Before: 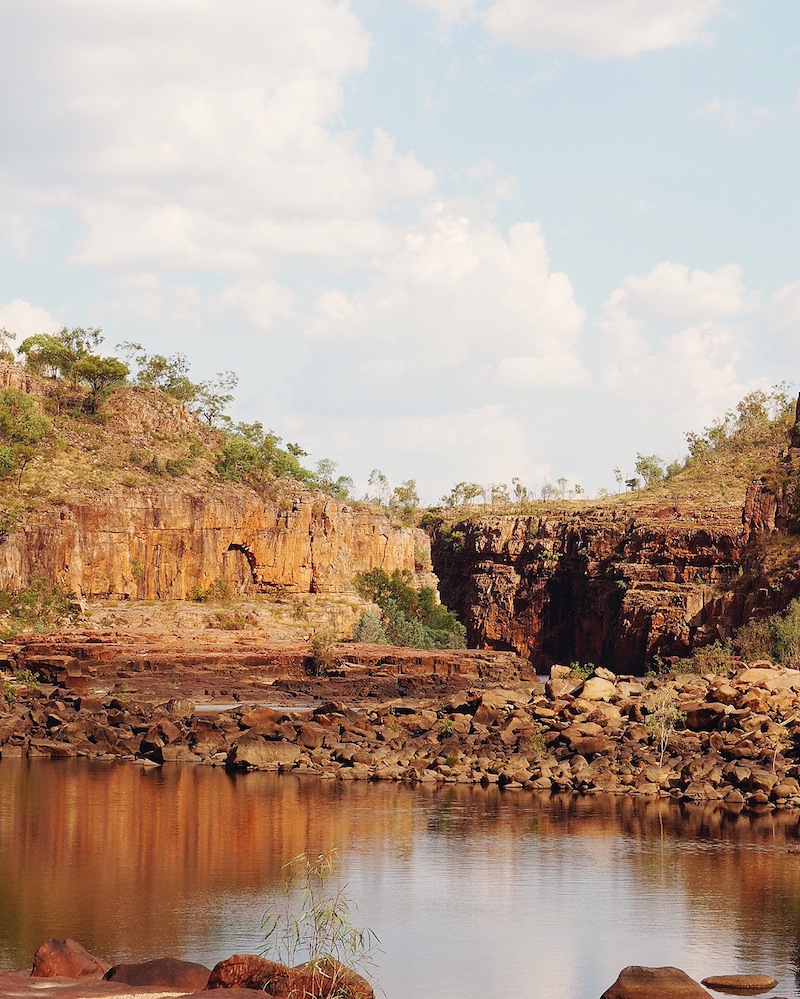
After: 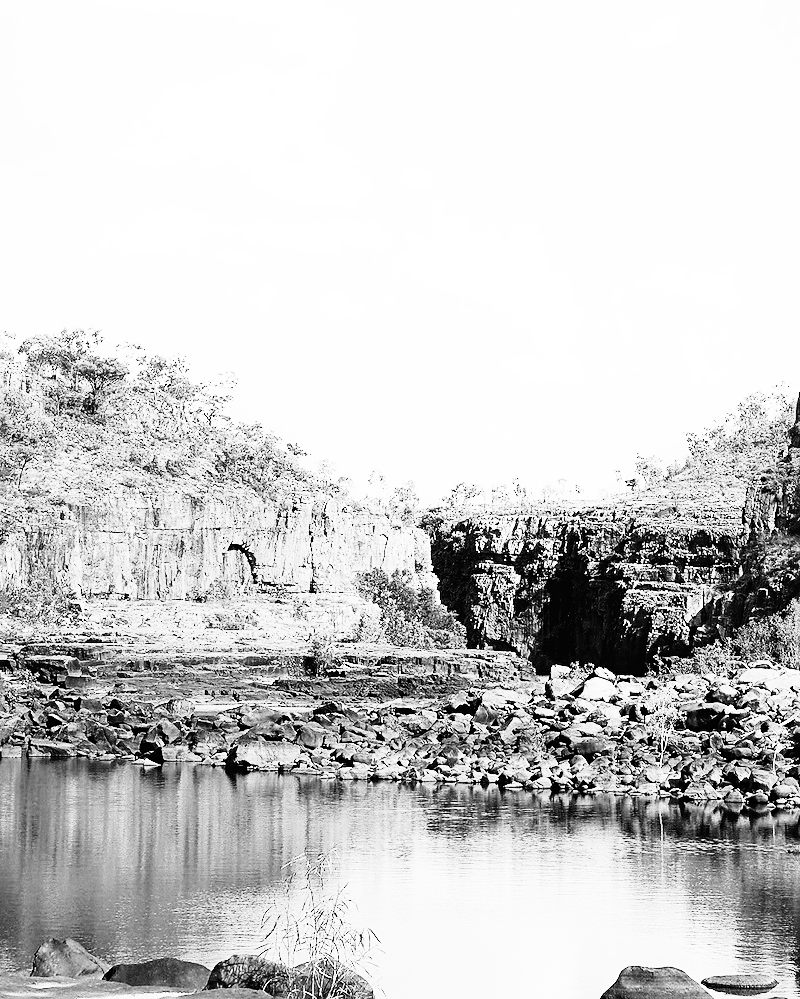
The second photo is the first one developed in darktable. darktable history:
base curve: curves: ch0 [(0, 0) (0.012, 0.01) (0.073, 0.168) (0.31, 0.711) (0.645, 0.957) (1, 1)], preserve colors none
sharpen: on, module defaults
monochrome: on, module defaults
contrast brightness saturation: contrast 0.28
